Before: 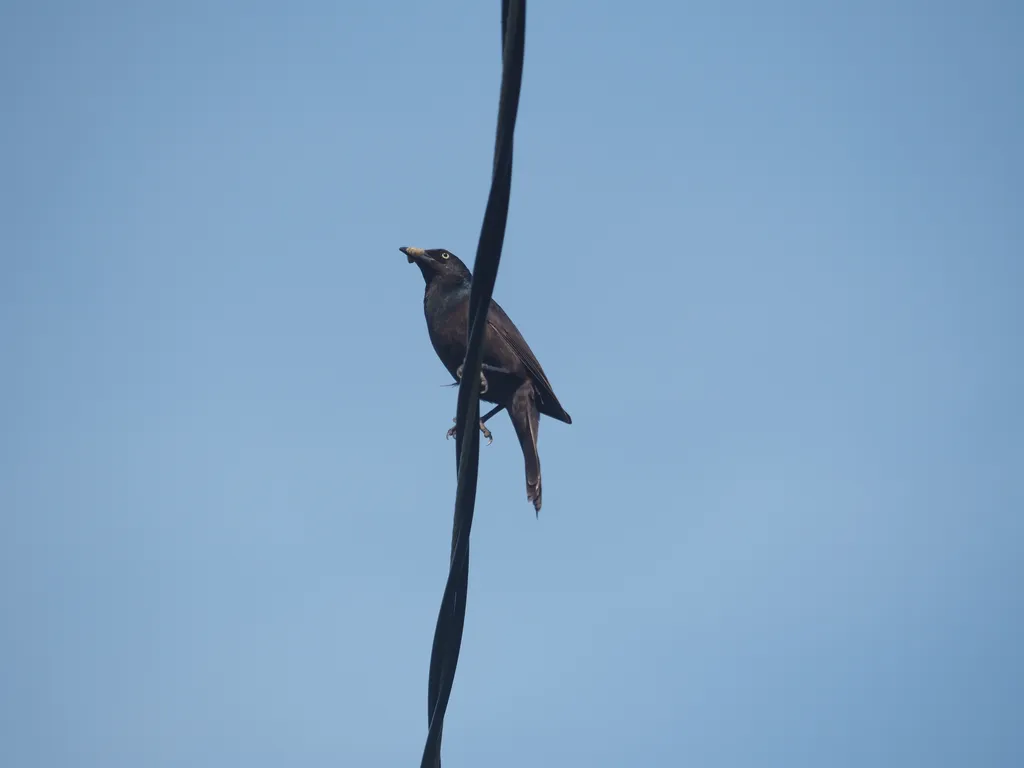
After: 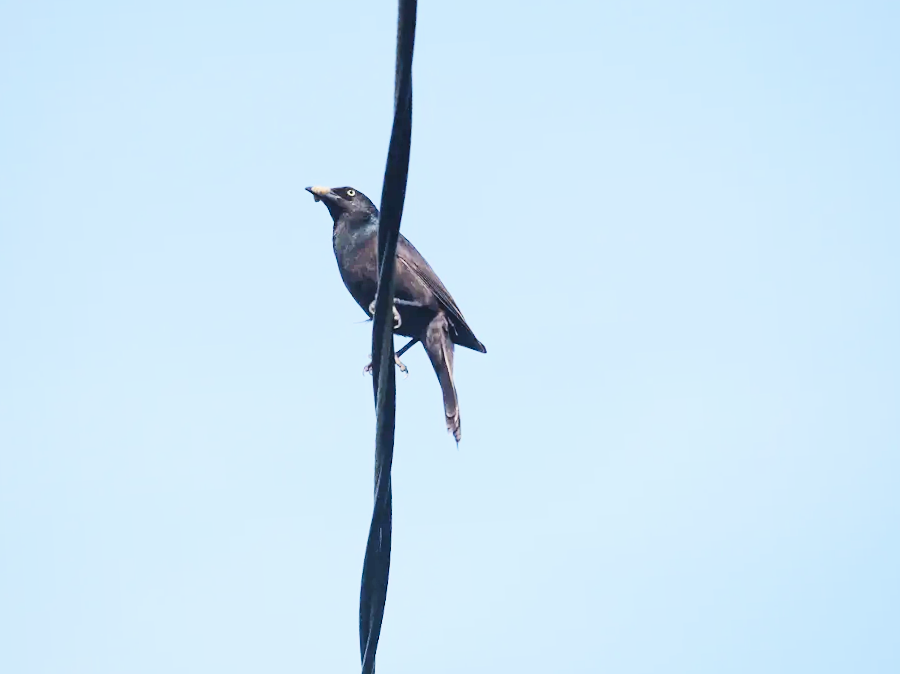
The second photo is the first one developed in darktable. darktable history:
tone curve: curves: ch0 [(0, 0) (0.004, 0.001) (0.133, 0.112) (0.325, 0.362) (0.832, 0.893) (1, 1)], preserve colors none
tone equalizer: -7 EV 0.164 EV, -6 EV 0.608 EV, -5 EV 1.13 EV, -4 EV 1.31 EV, -3 EV 1.12 EV, -2 EV 0.6 EV, -1 EV 0.156 EV, edges refinement/feathering 500, mask exposure compensation -1.57 EV, preserve details no
crop and rotate: angle 3.29°, left 5.452%, top 5.676%
color balance rgb: perceptual saturation grading › global saturation -0.425%
base curve: curves: ch0 [(0, 0) (0.666, 0.806) (1, 1)], preserve colors none
